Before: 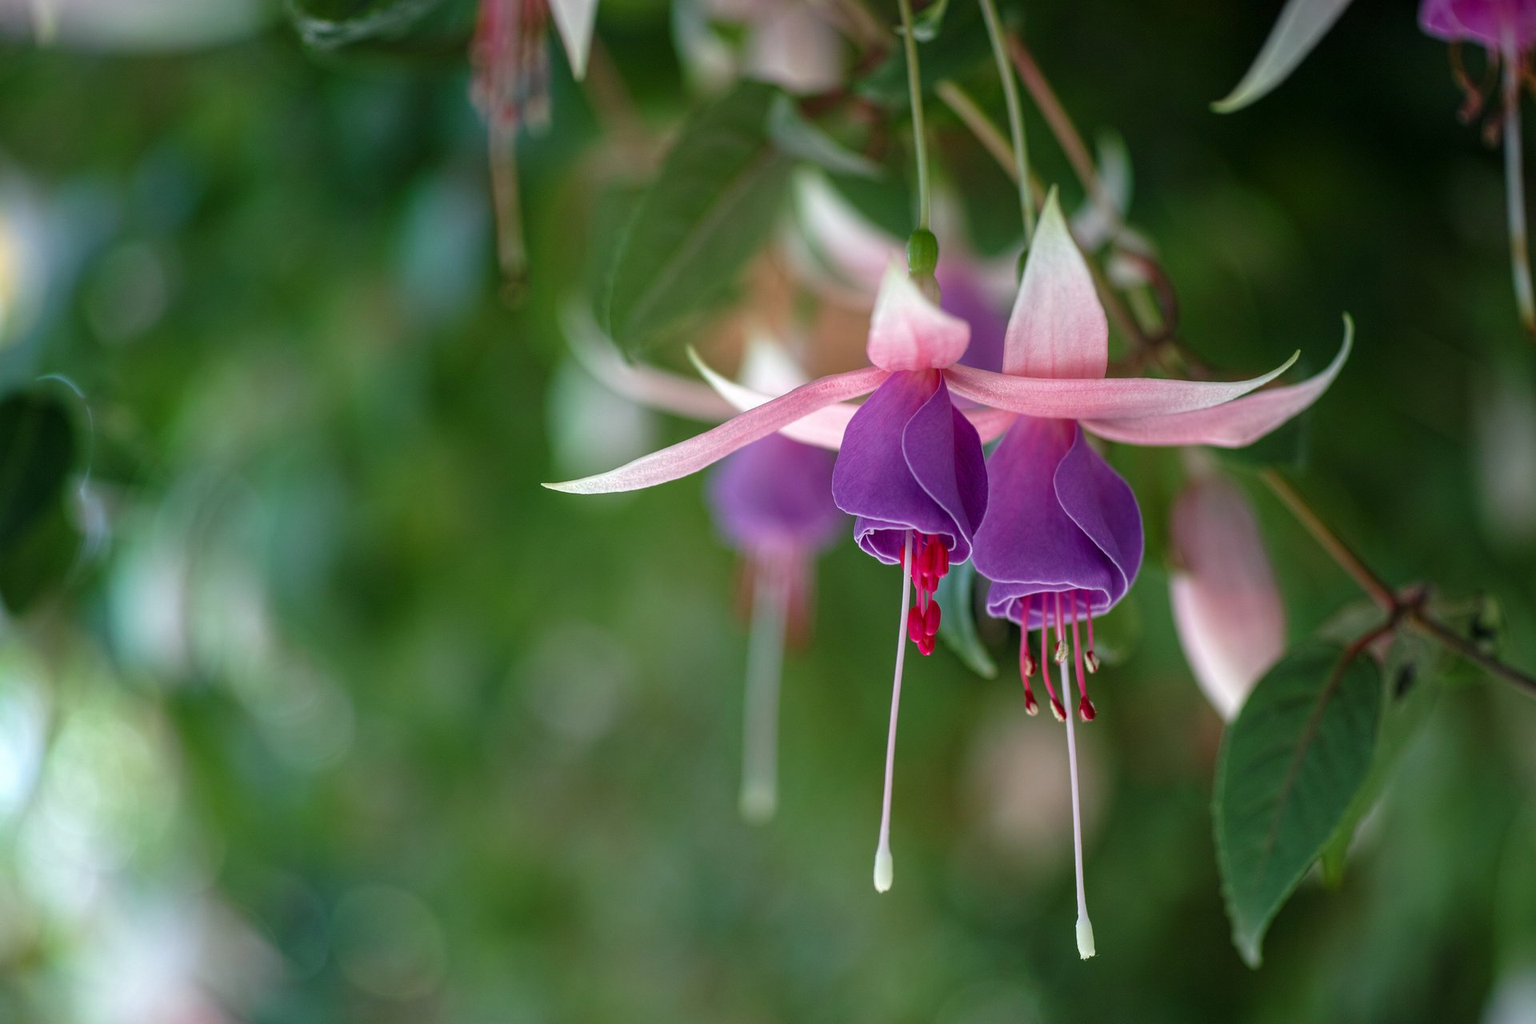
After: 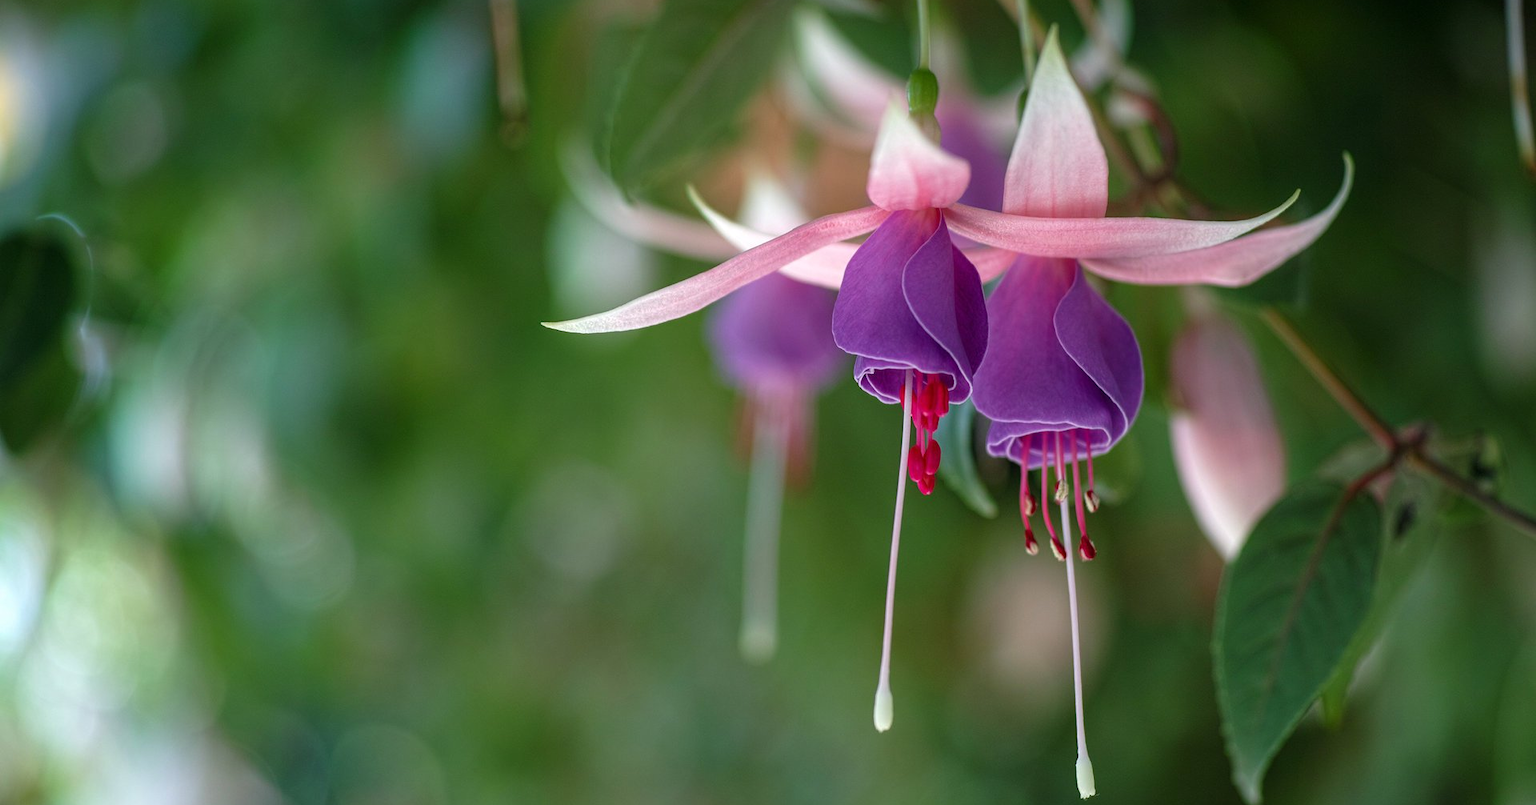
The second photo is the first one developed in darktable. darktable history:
tone equalizer: on, module defaults
crop and rotate: top 15.774%, bottom 5.506%
white balance: red 1, blue 1
